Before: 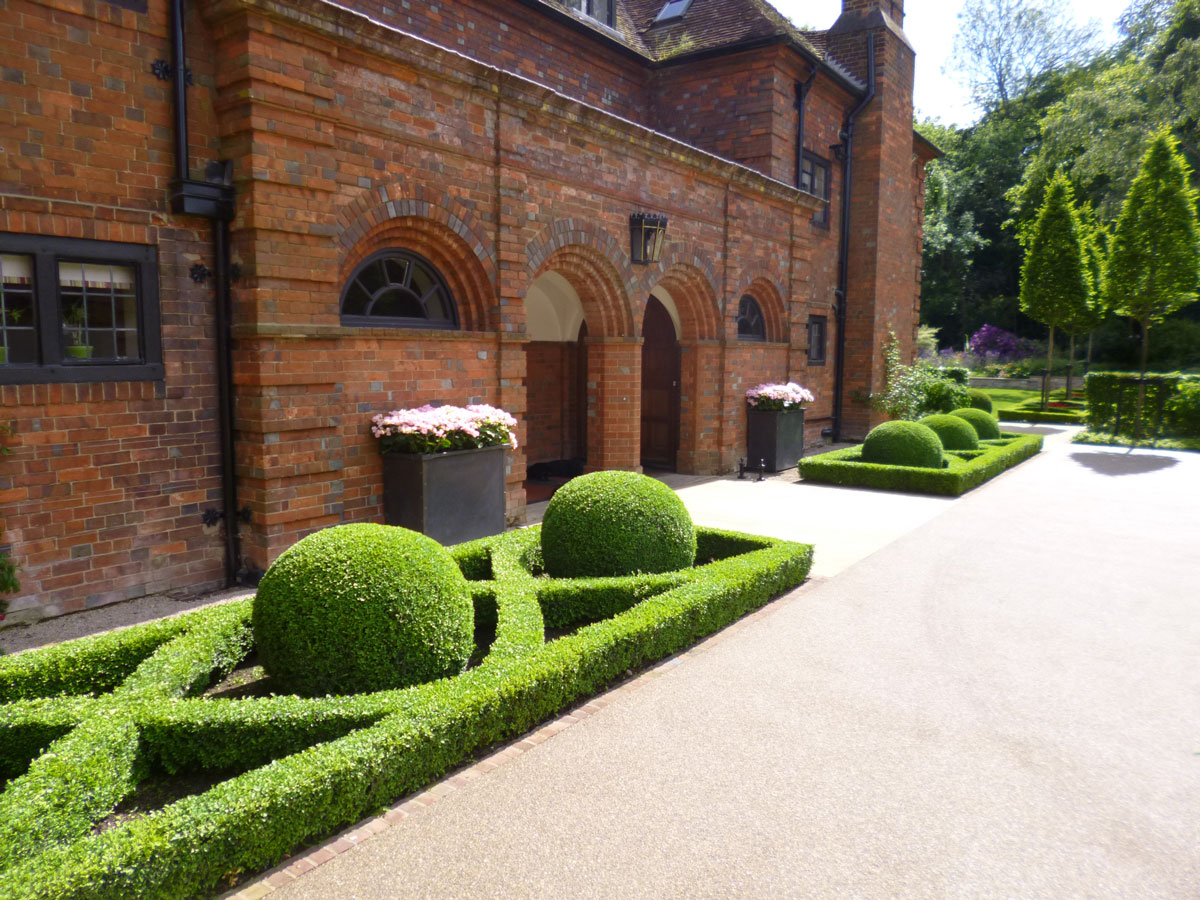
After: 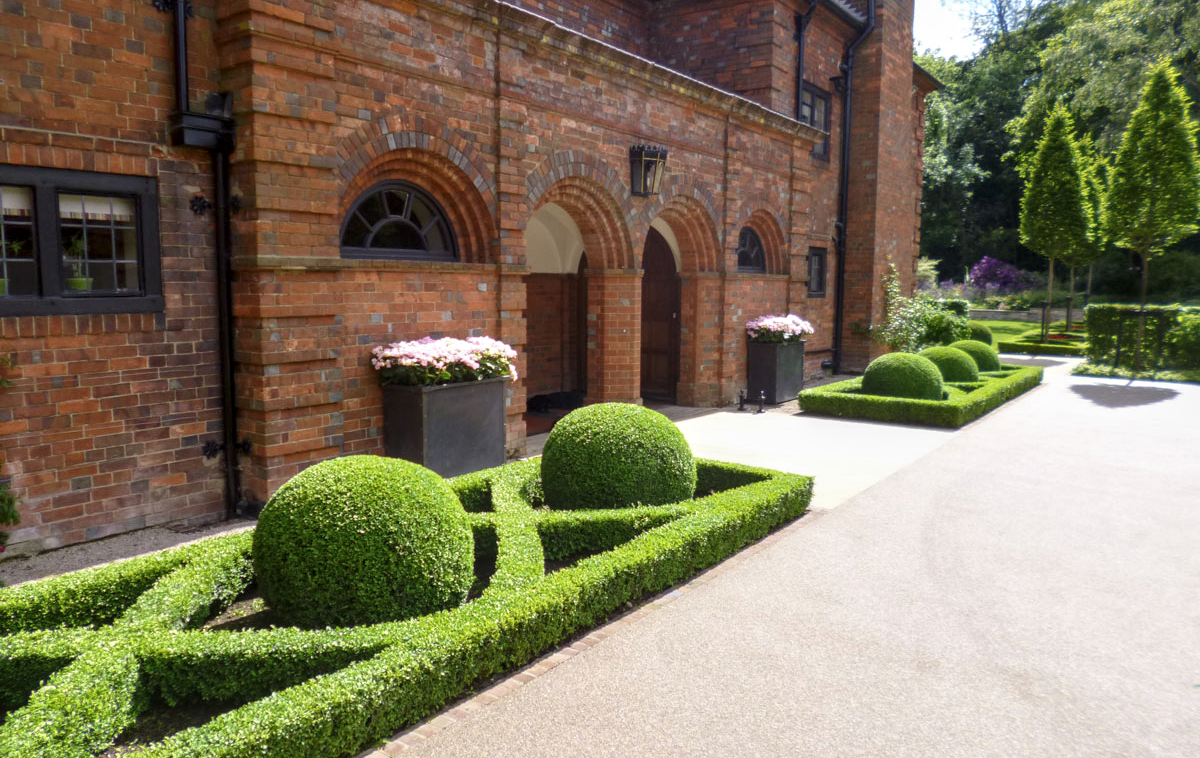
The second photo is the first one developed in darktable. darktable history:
crop: top 7.563%, bottom 8.182%
local contrast: on, module defaults
contrast brightness saturation: saturation -0.057
